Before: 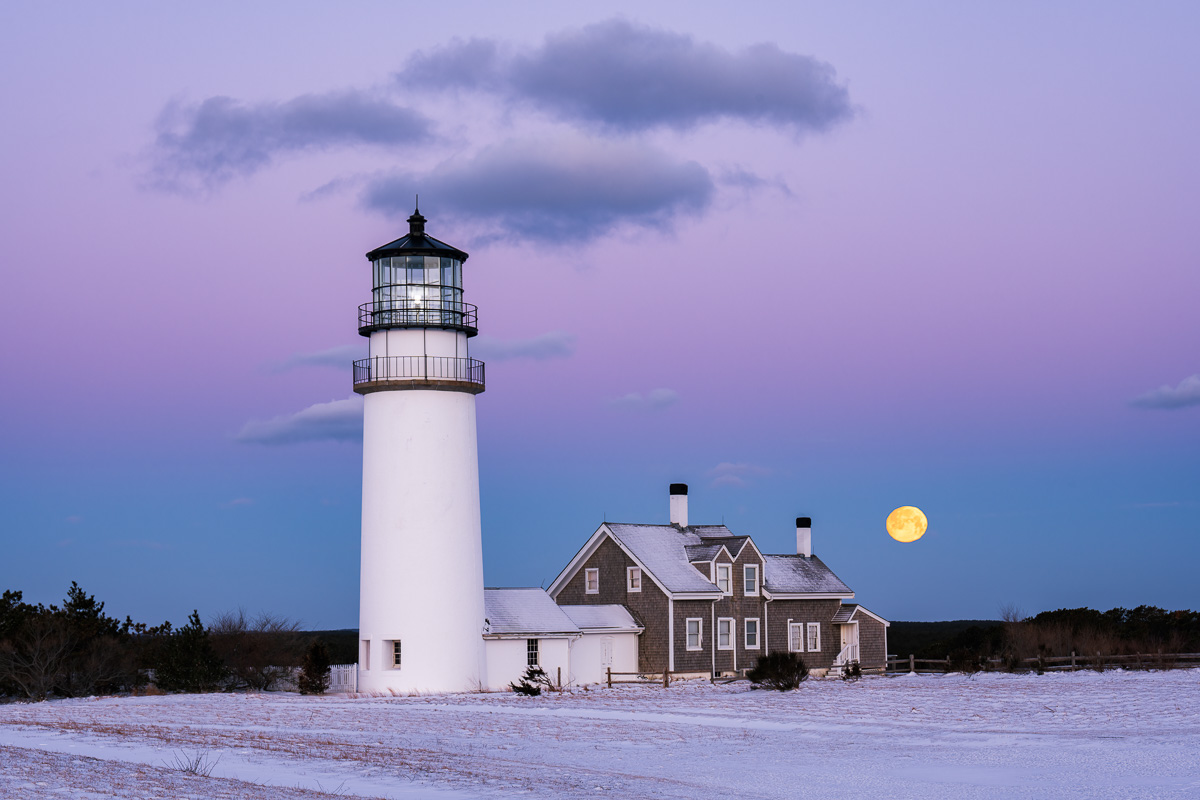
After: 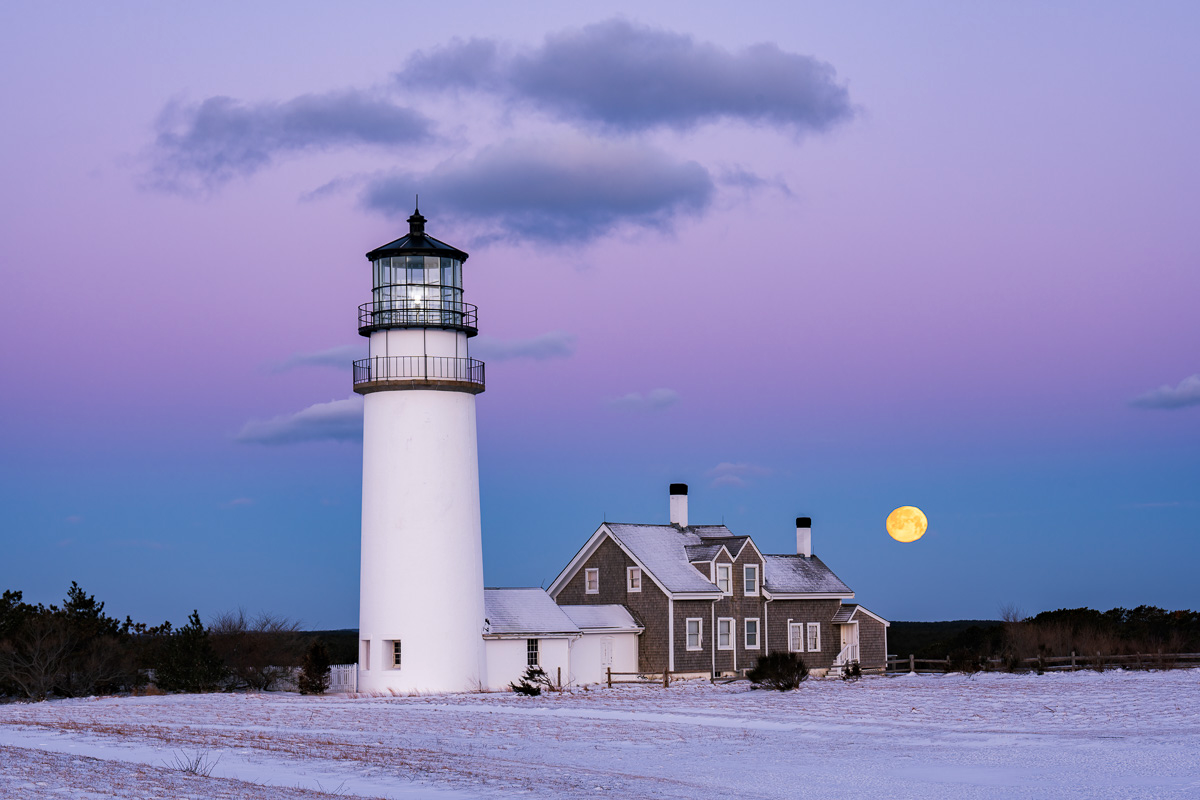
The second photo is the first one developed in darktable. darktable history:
haze removal: strength 0.105, compatibility mode true, adaptive false
